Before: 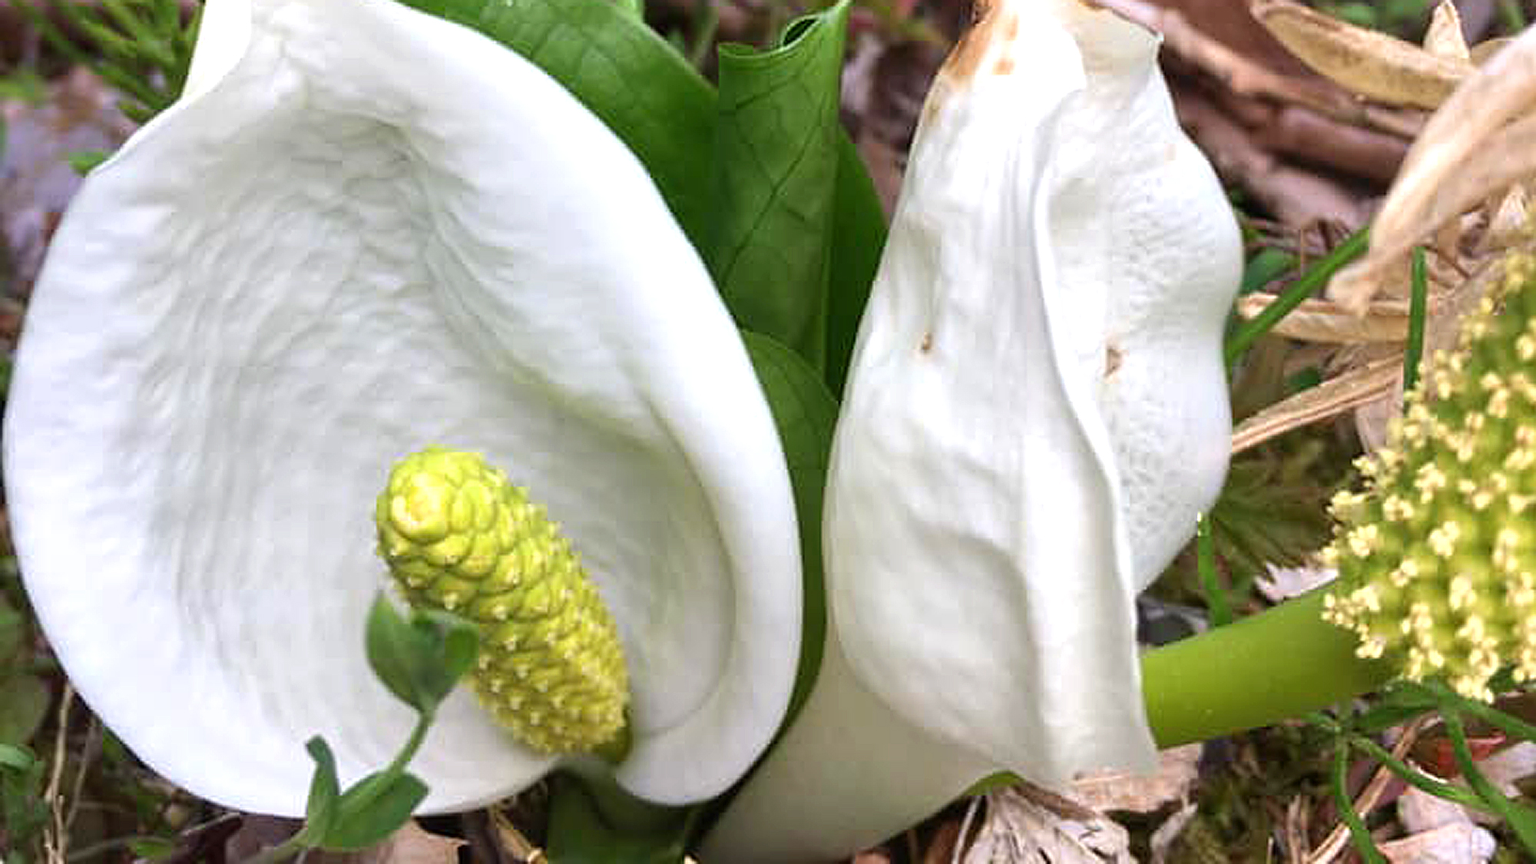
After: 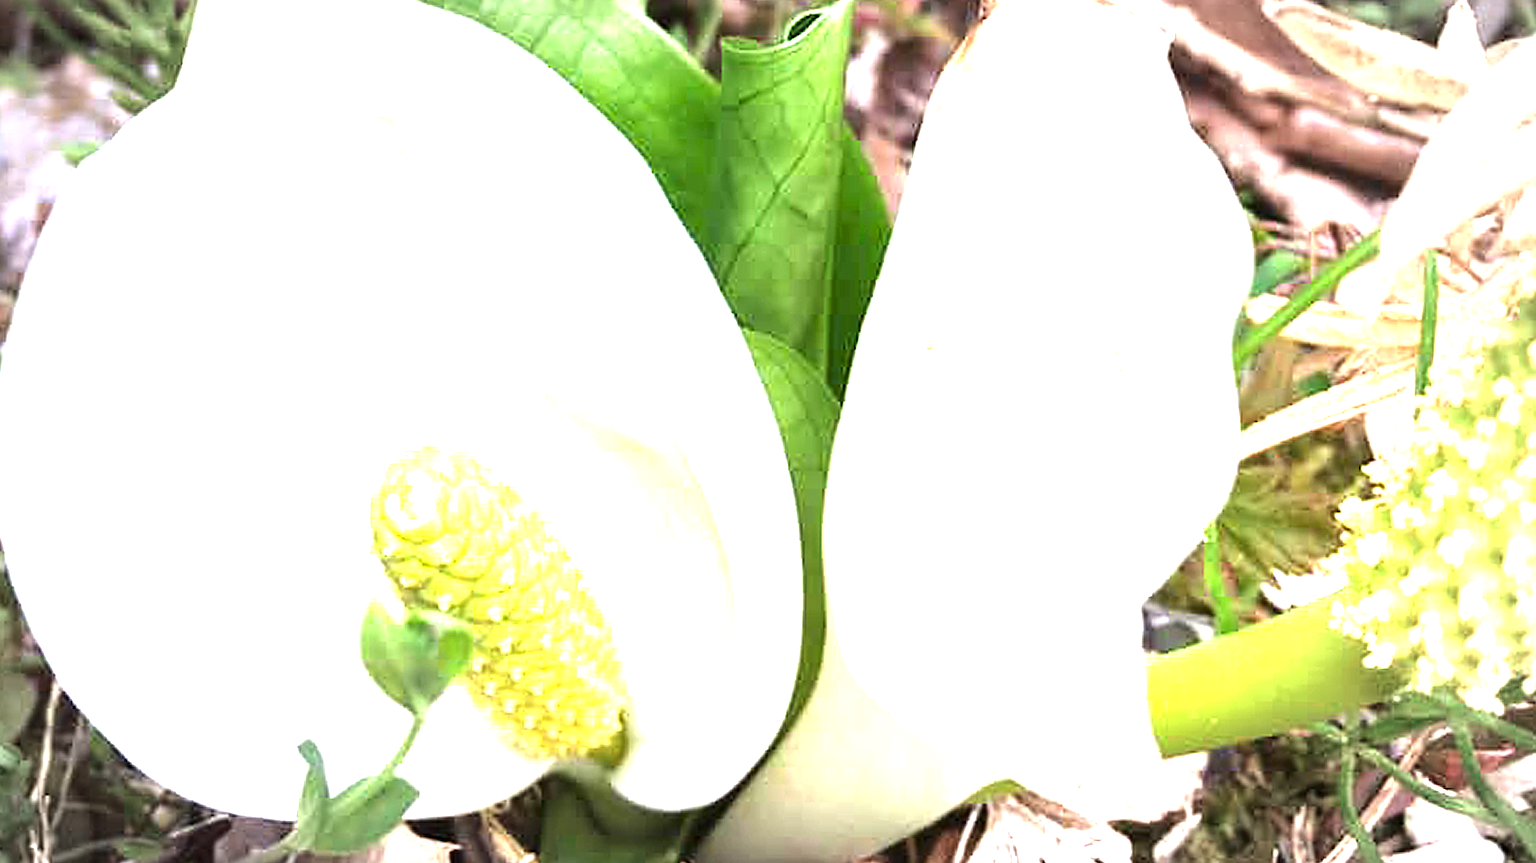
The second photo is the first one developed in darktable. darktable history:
vignetting: automatic ratio true
tone equalizer: -8 EV -0.417 EV, -7 EV -0.389 EV, -6 EV -0.333 EV, -5 EV -0.222 EV, -3 EV 0.222 EV, -2 EV 0.333 EV, -1 EV 0.389 EV, +0 EV 0.417 EV, edges refinement/feathering 500, mask exposure compensation -1.57 EV, preserve details no
exposure: exposure 2 EV, compensate exposure bias true, compensate highlight preservation false
crop and rotate: angle -0.5°
